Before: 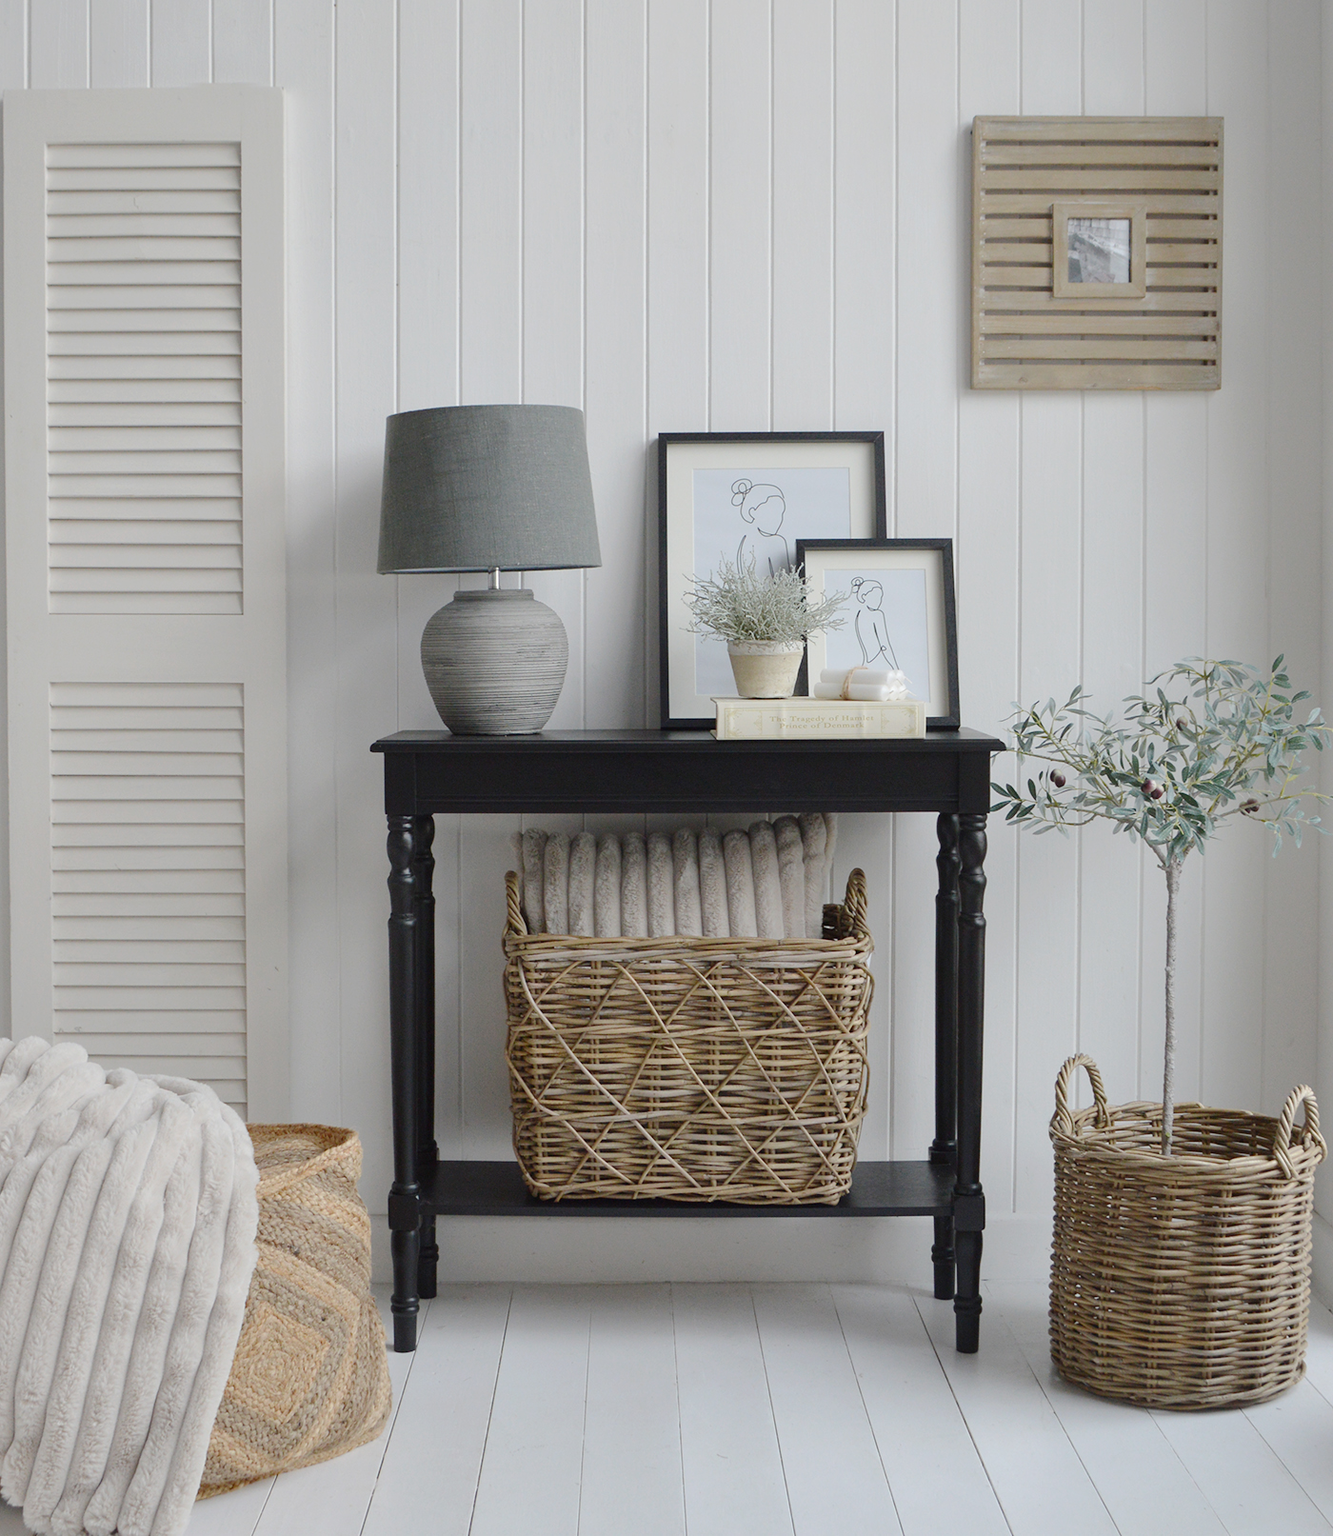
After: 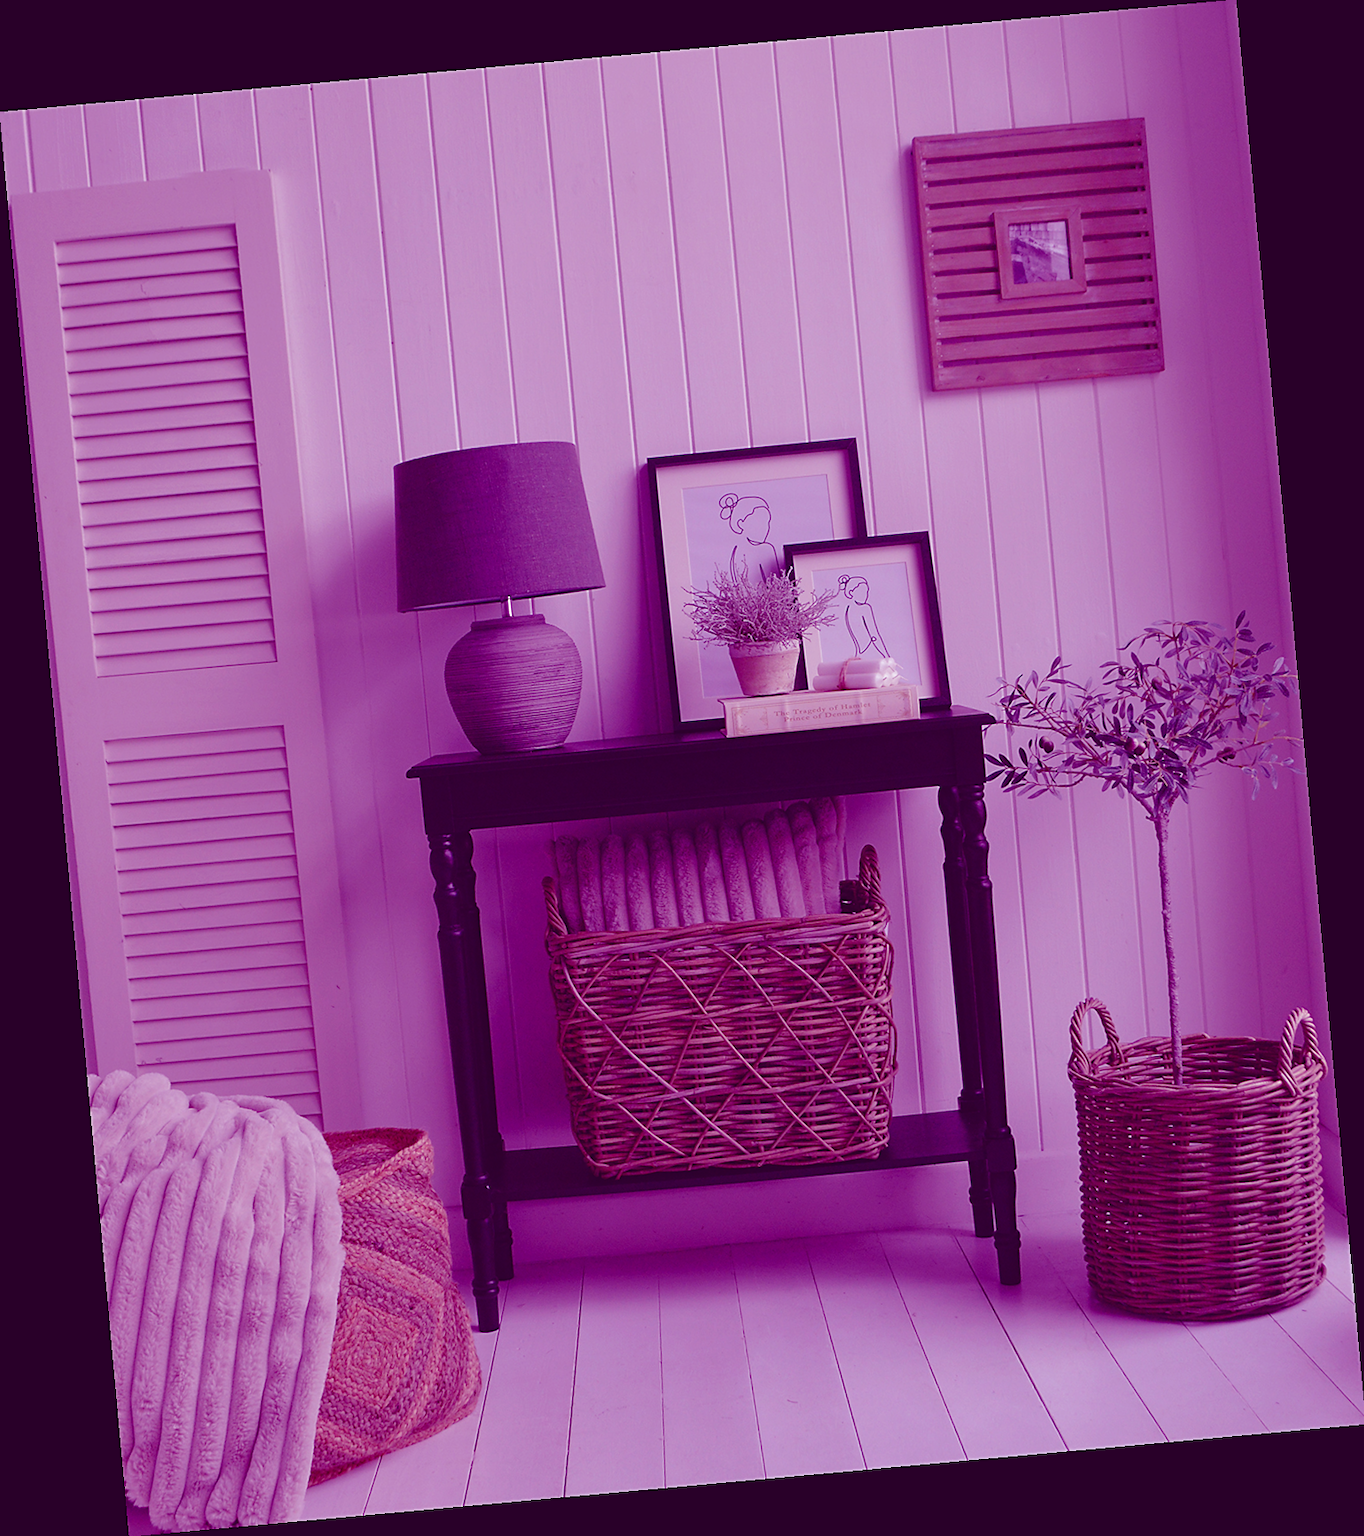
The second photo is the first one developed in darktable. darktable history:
rotate and perspective: rotation -5.2°, automatic cropping off
color balance: mode lift, gamma, gain (sRGB), lift [1, 1, 0.101, 1]
sharpen: radius 1.864, amount 0.398, threshold 1.271
exposure: black level correction -0.025, exposure -0.117 EV, compensate highlight preservation false
